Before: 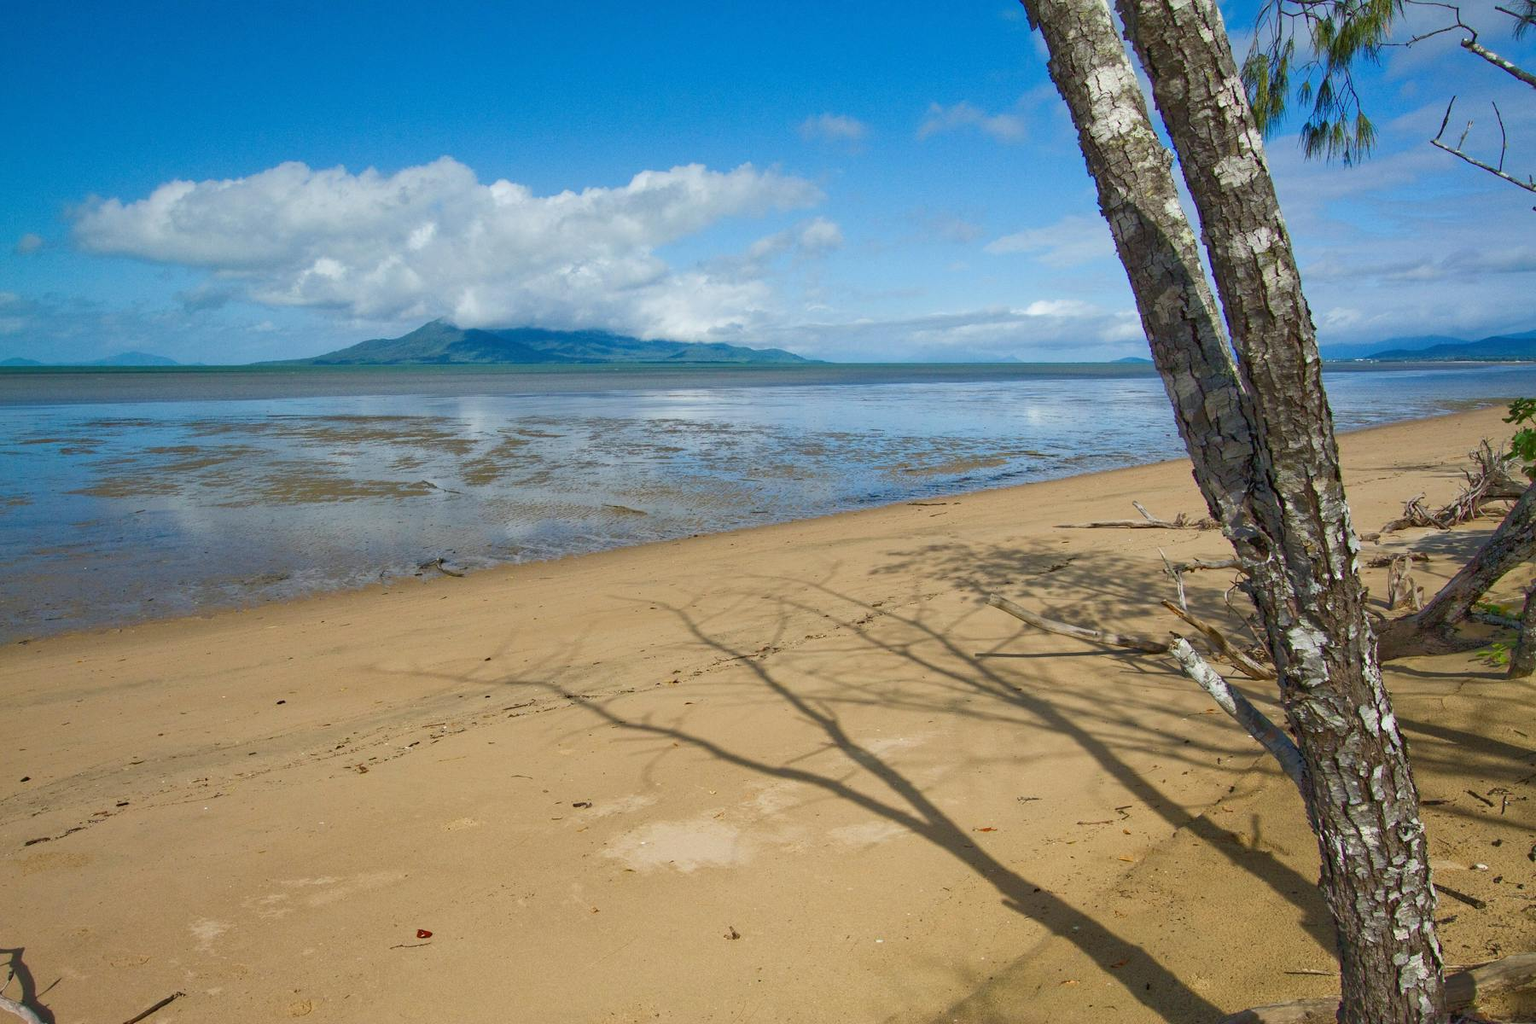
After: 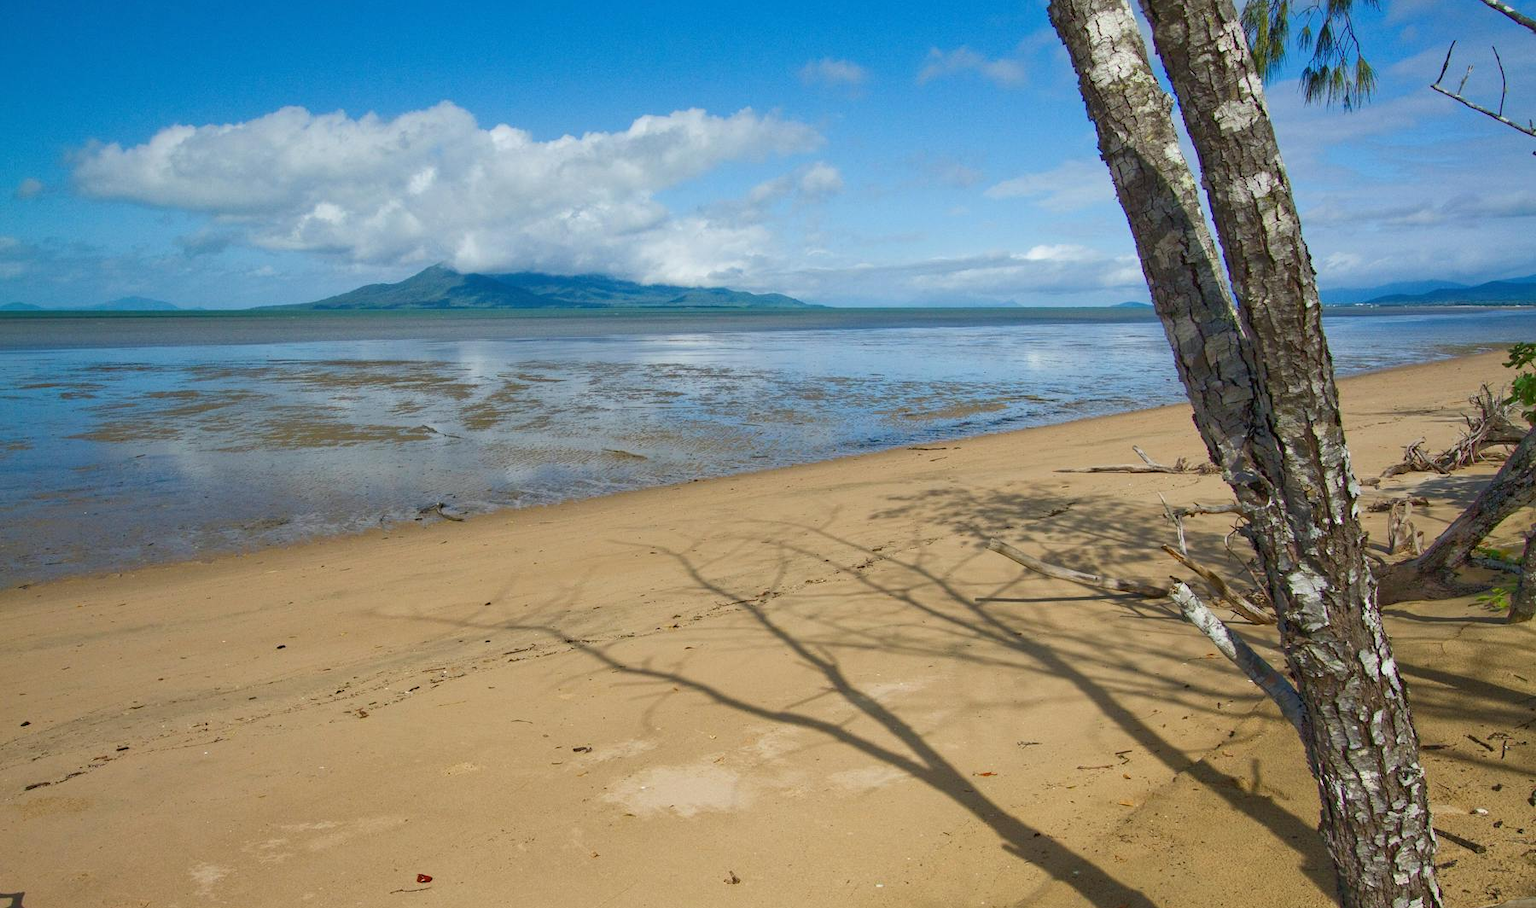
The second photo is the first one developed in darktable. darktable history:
crop and rotate: top 5.485%, bottom 5.712%
